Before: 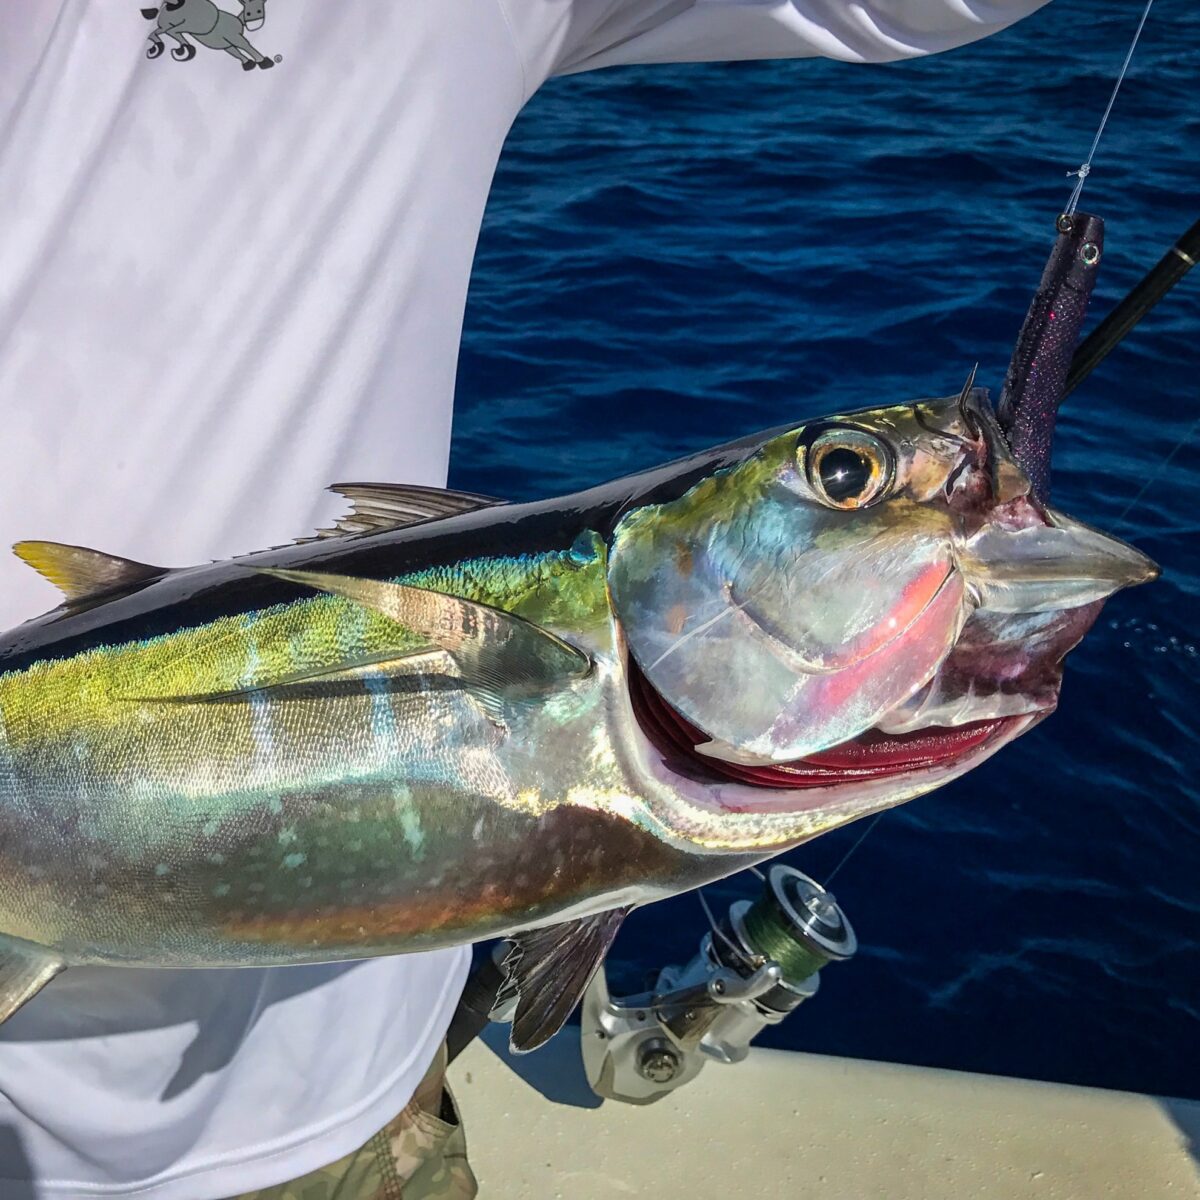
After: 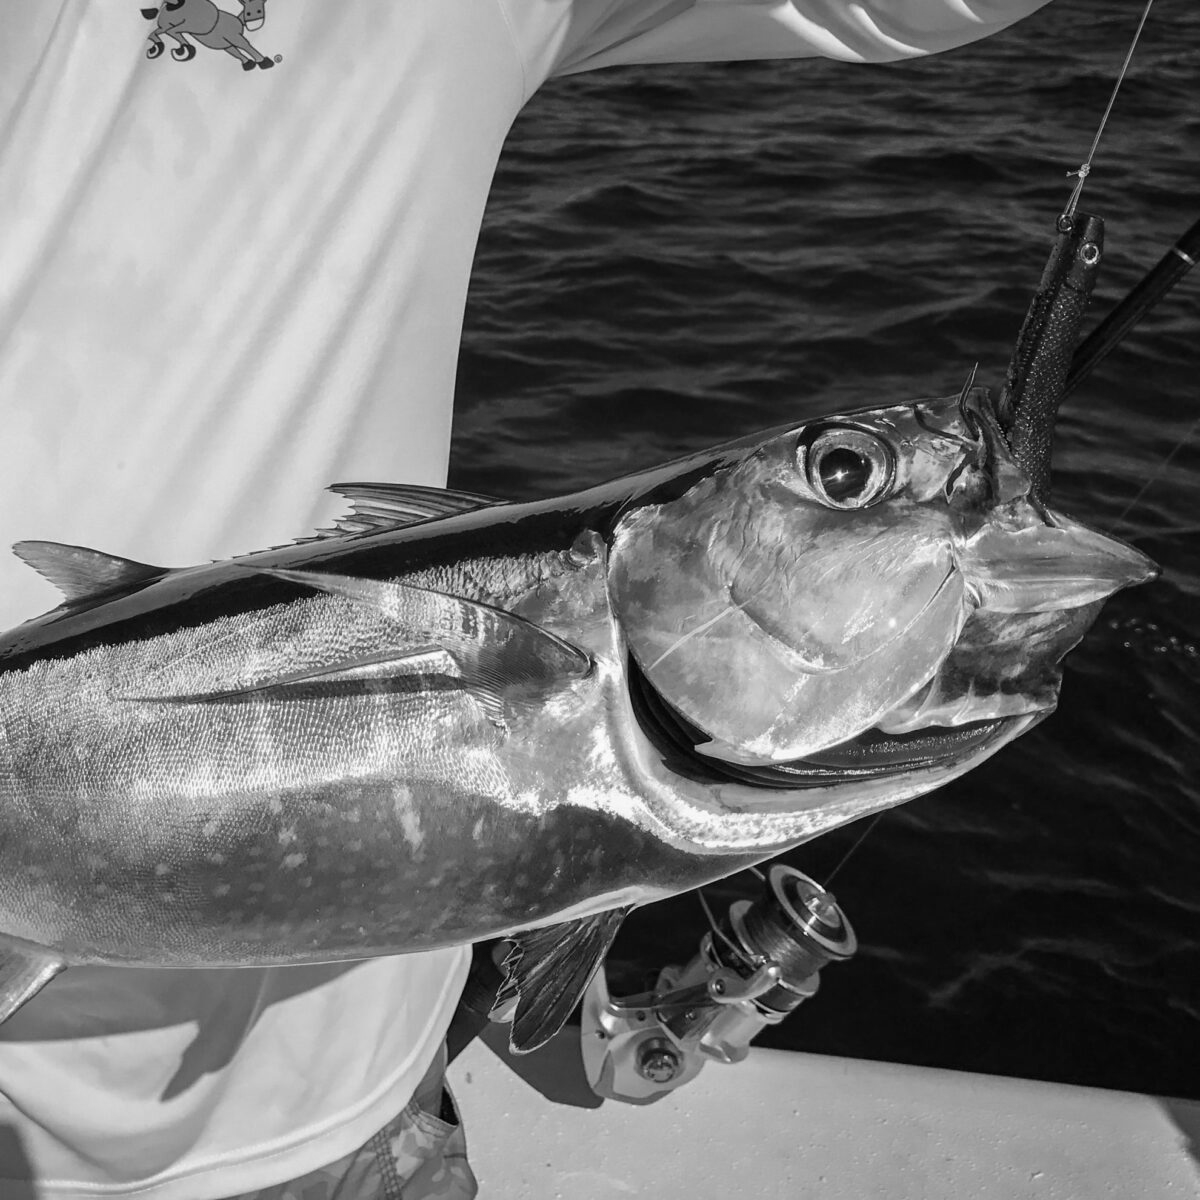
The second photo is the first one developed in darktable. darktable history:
monochrome: on, module defaults
white balance: red 0.931, blue 1.11
